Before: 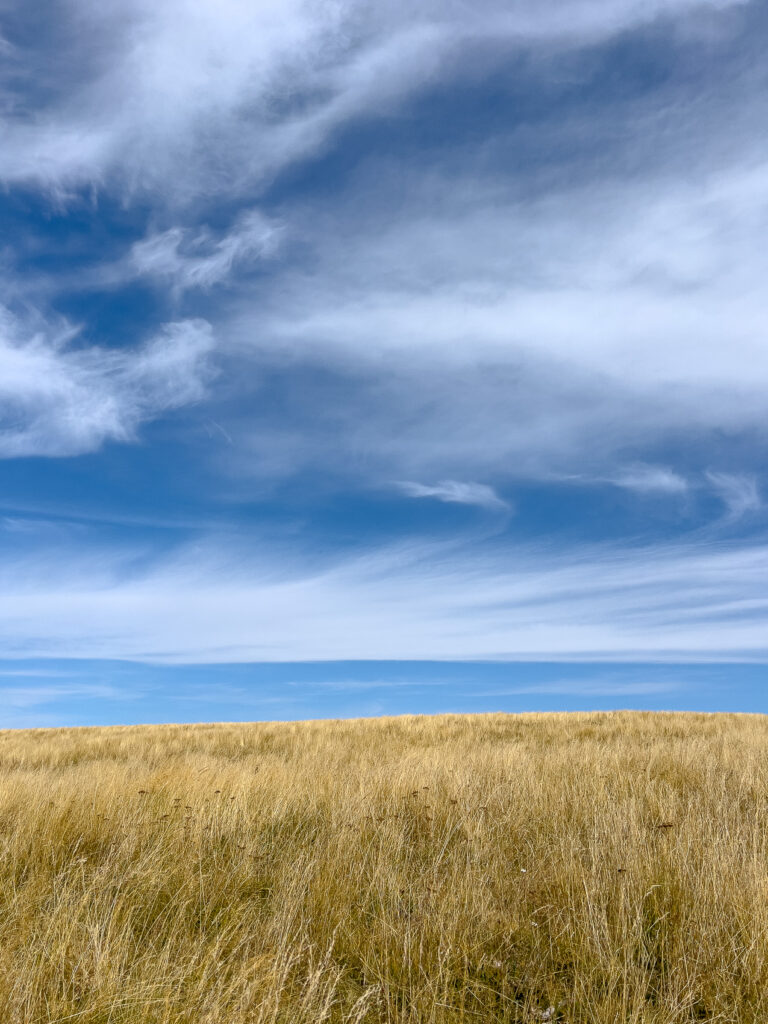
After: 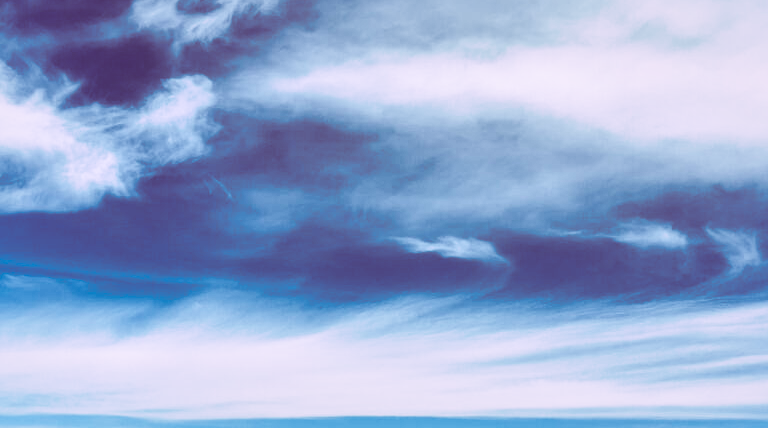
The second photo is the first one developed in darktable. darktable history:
split-toning: highlights › hue 298.8°, highlights › saturation 0.73, compress 41.76%
local contrast: mode bilateral grid, contrast 25, coarseness 60, detail 151%, midtone range 0.2
sigmoid: contrast 1.7, skew 0.1, preserve hue 0%, red attenuation 0.1, red rotation 0.035, green attenuation 0.1, green rotation -0.017, blue attenuation 0.15, blue rotation -0.052, base primaries Rec2020
crop and rotate: top 23.84%, bottom 34.294%
contrast brightness saturation: contrast 0.19, brightness -0.11, saturation 0.21
